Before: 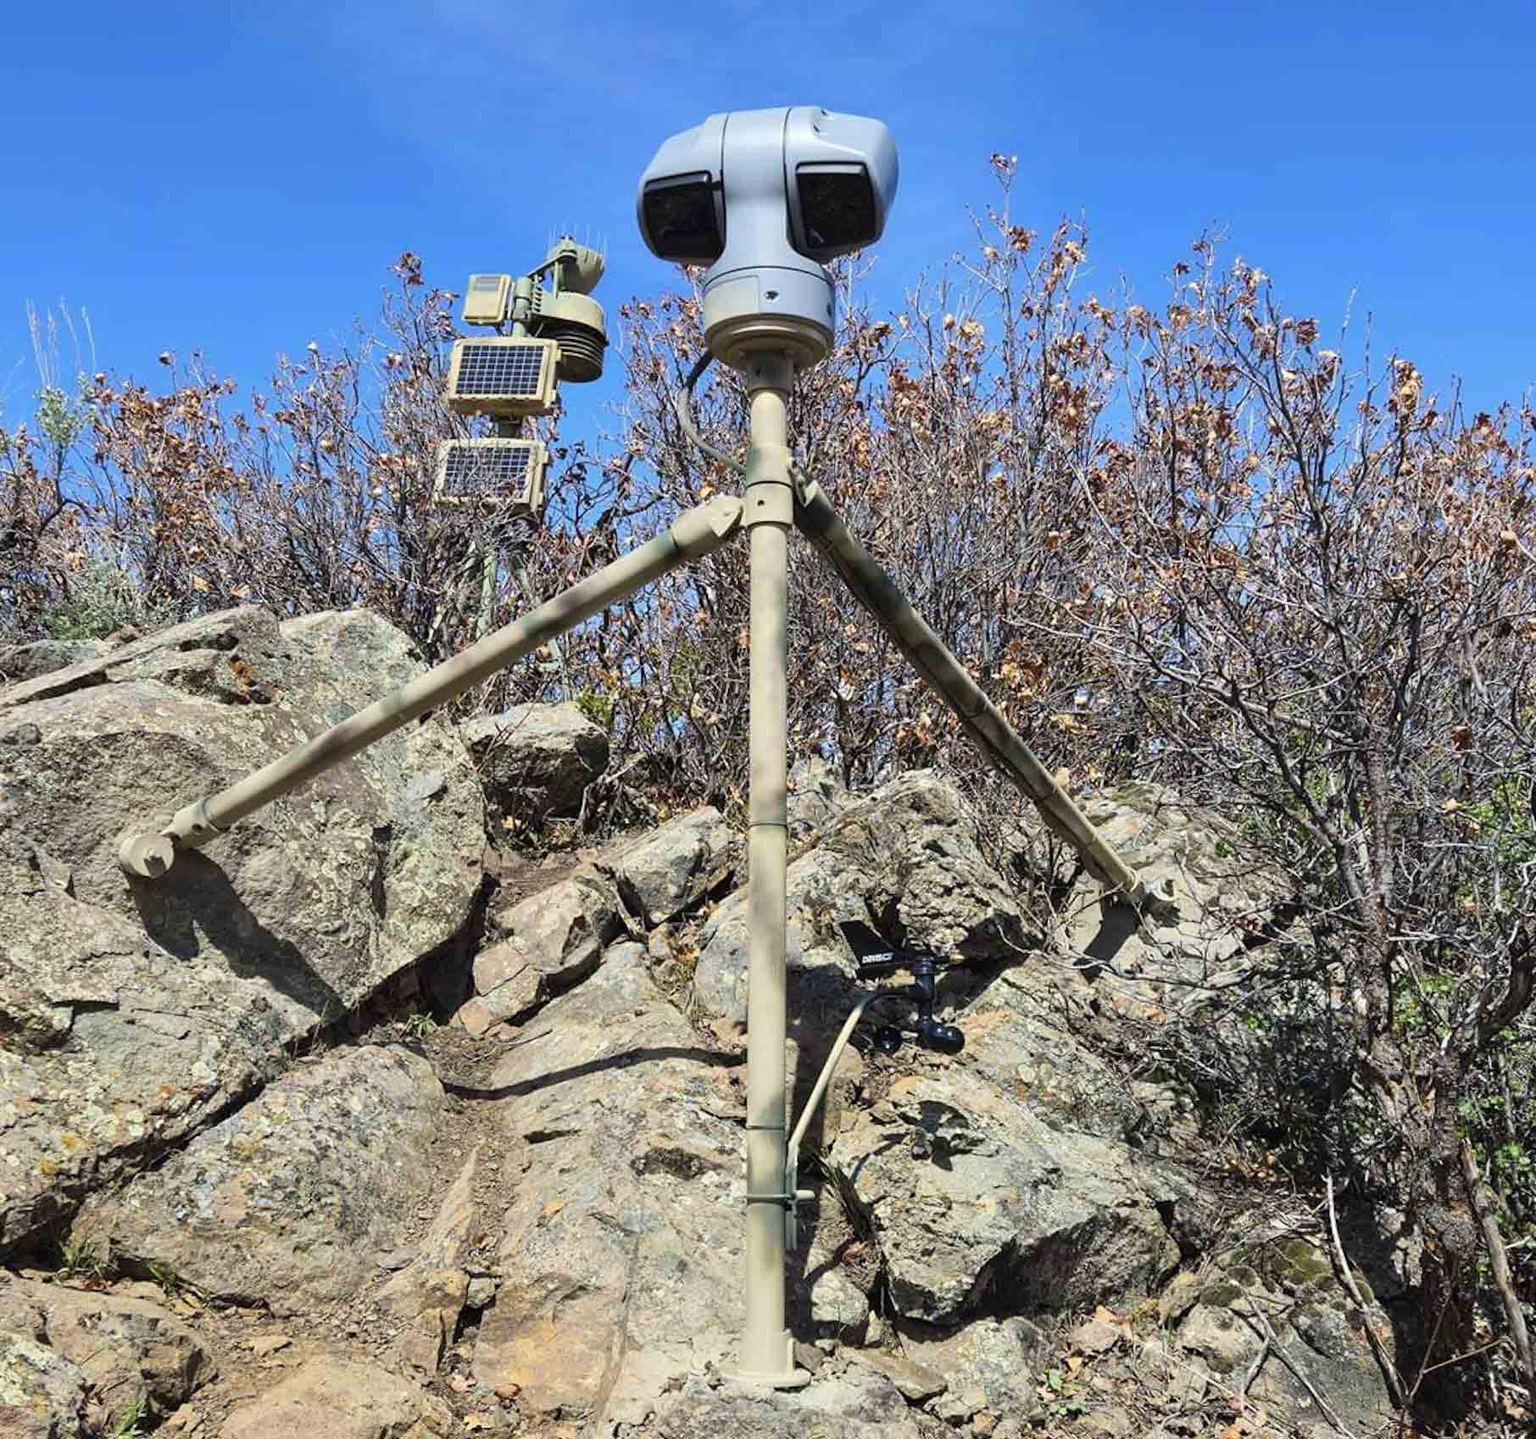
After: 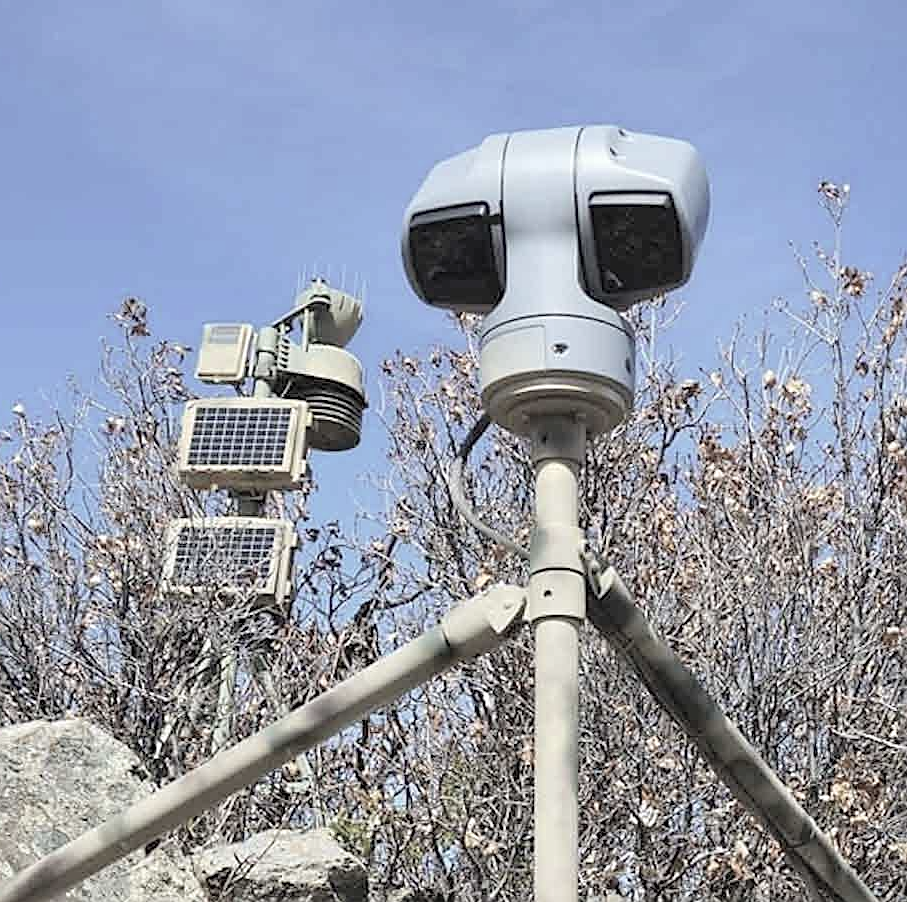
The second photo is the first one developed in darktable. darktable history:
crop: left 19.365%, right 30.551%, bottom 46.87%
contrast brightness saturation: brightness 0.189, saturation -0.494
sharpen: amount 0.499
